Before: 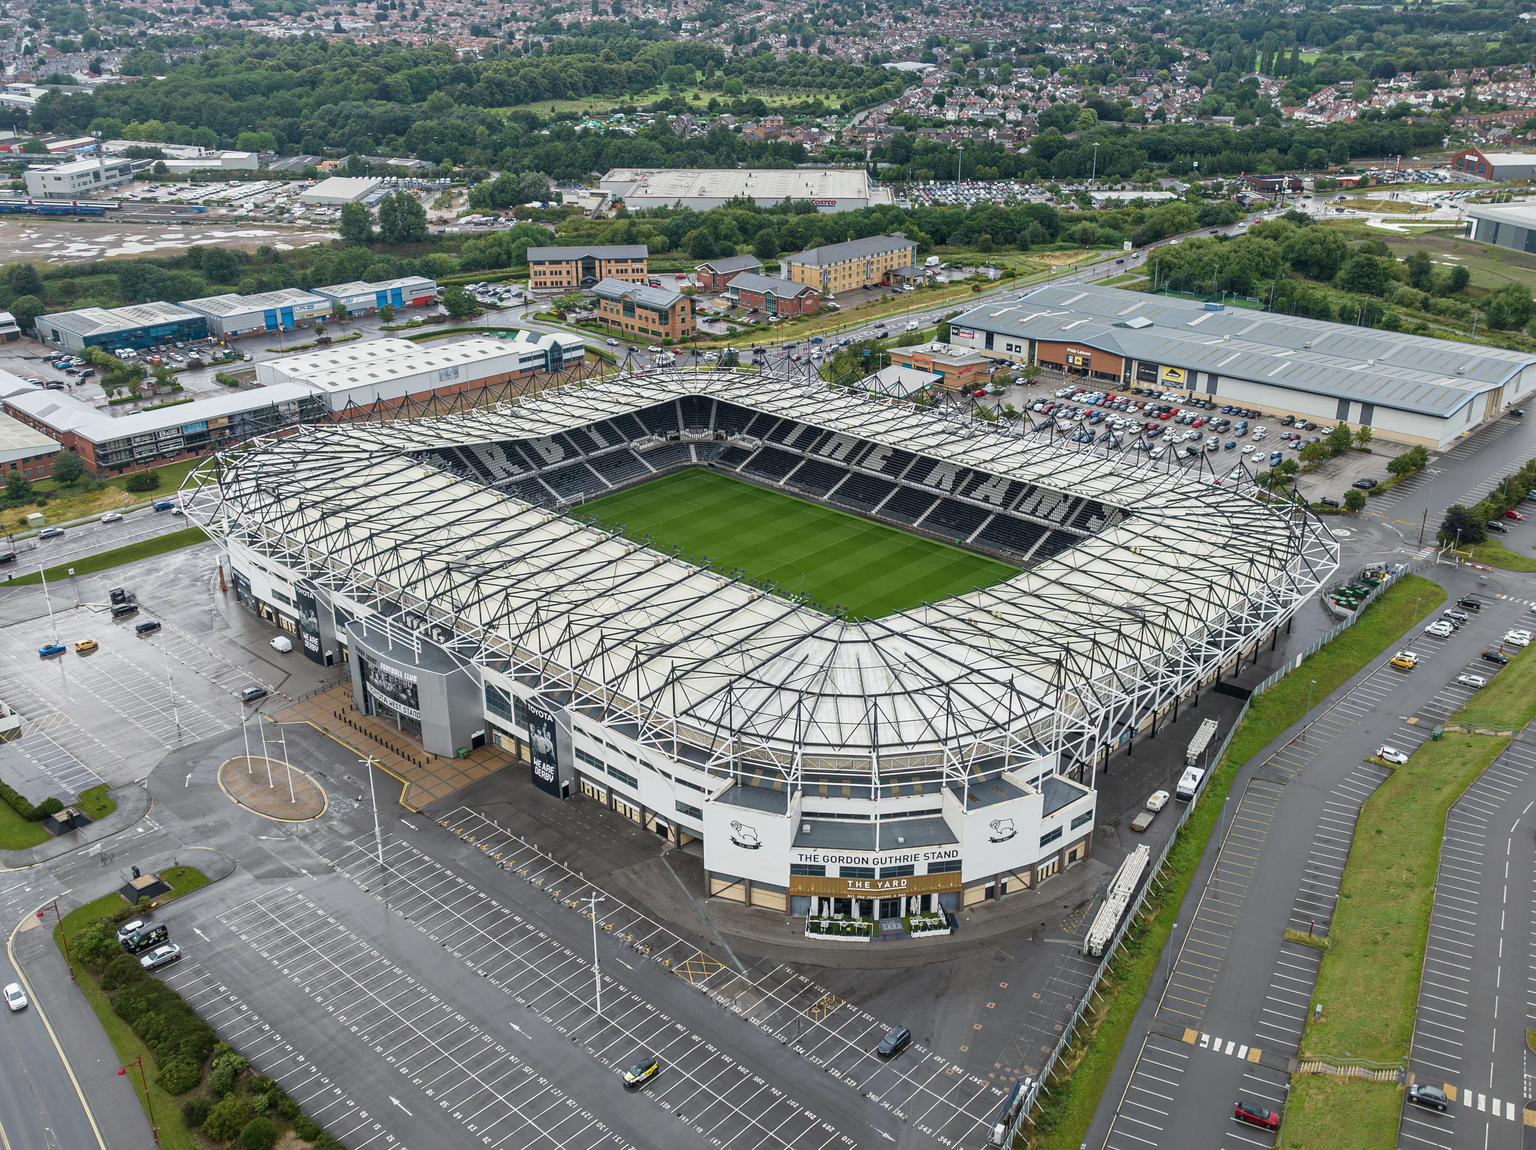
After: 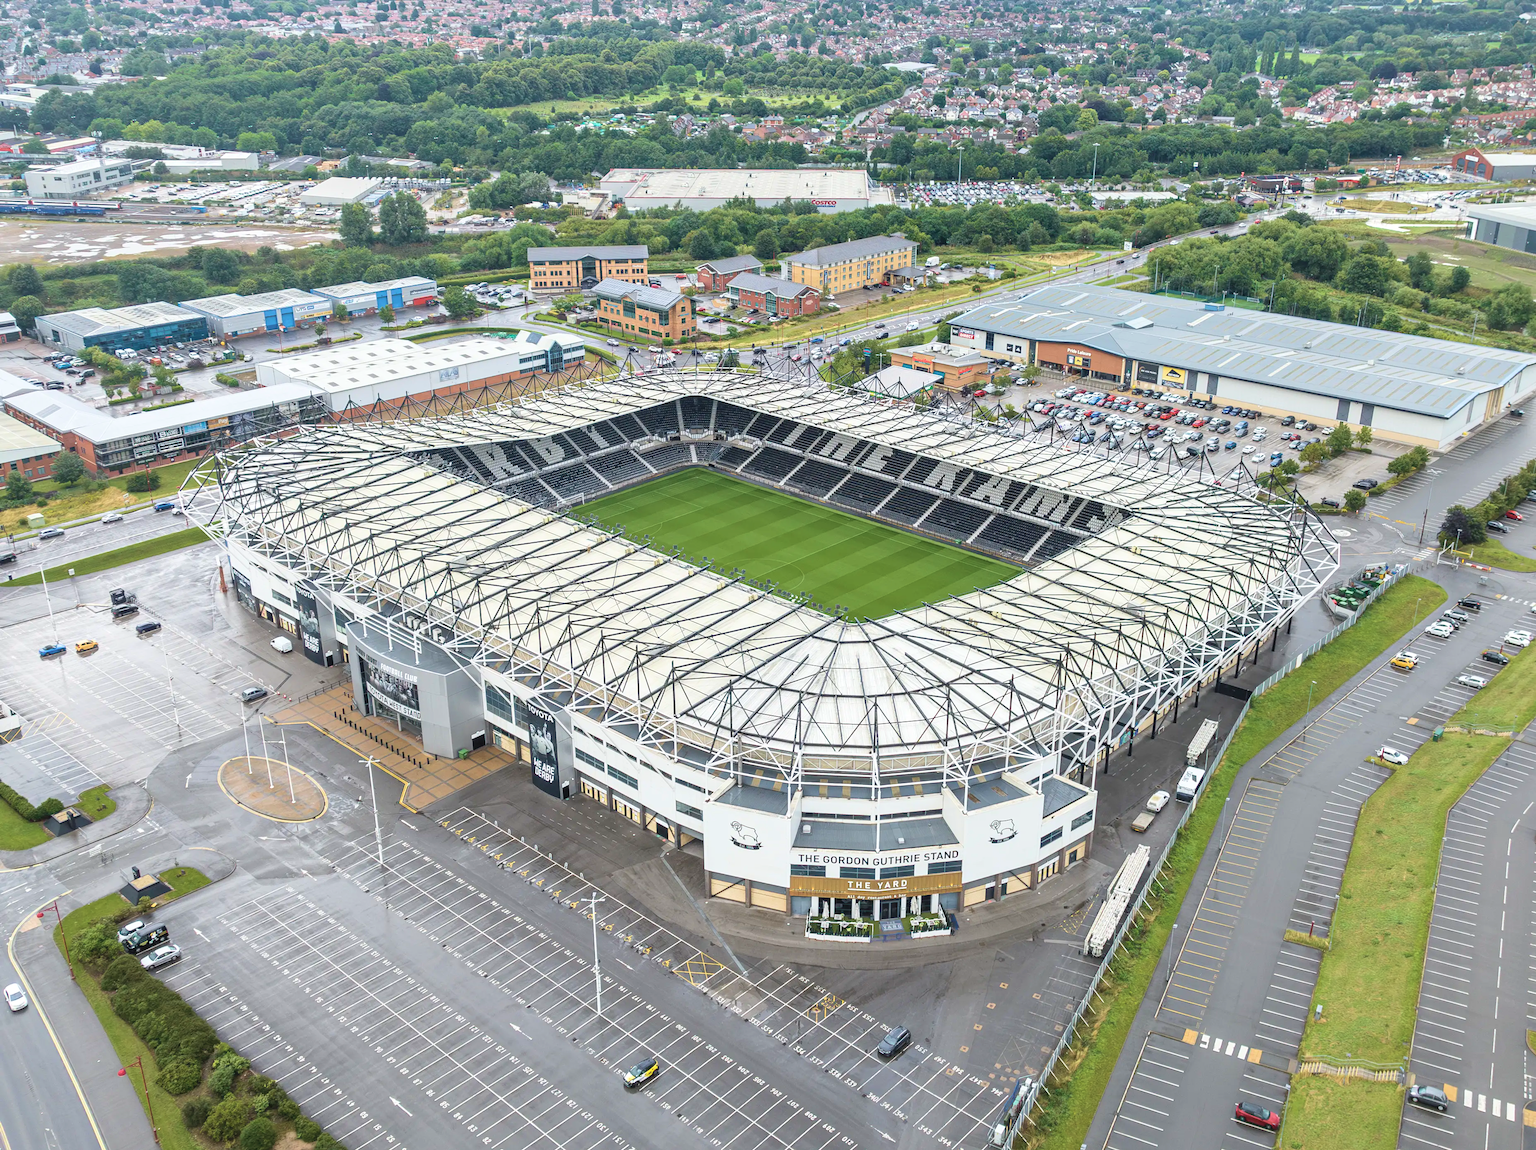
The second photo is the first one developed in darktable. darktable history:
velvia: on, module defaults
contrast brightness saturation: contrast 0.135, brightness 0.228
exposure: exposure 0.203 EV, compensate highlight preservation false
